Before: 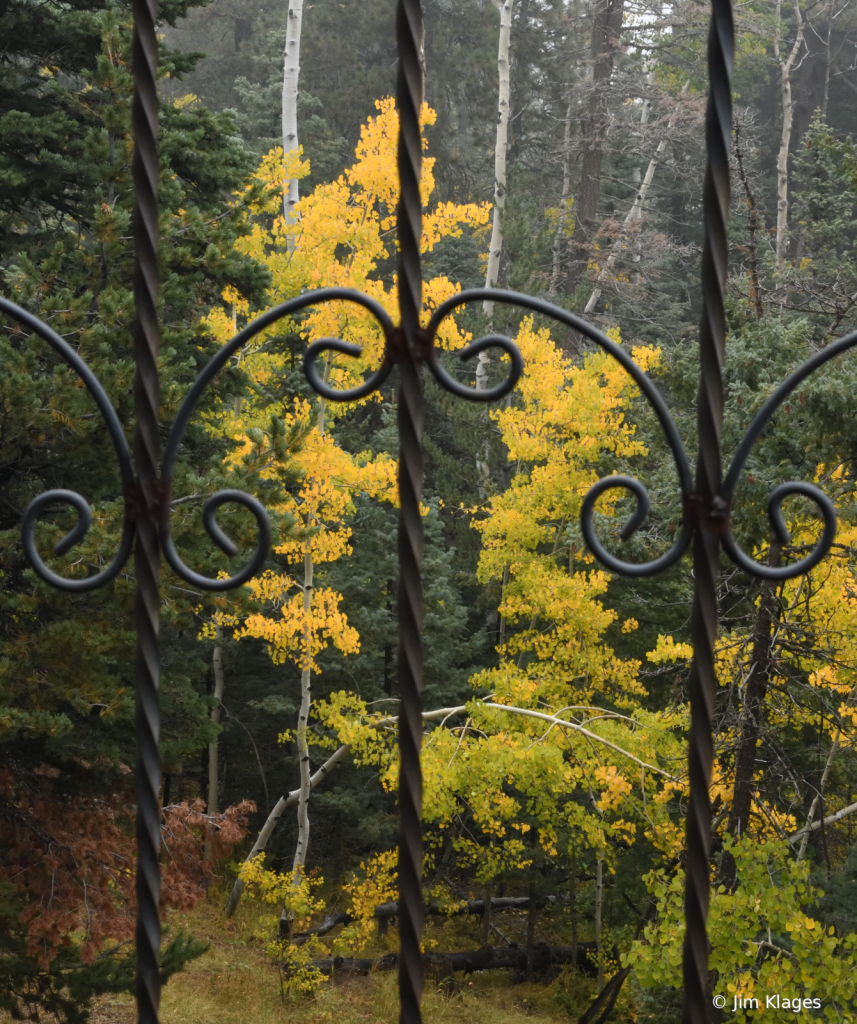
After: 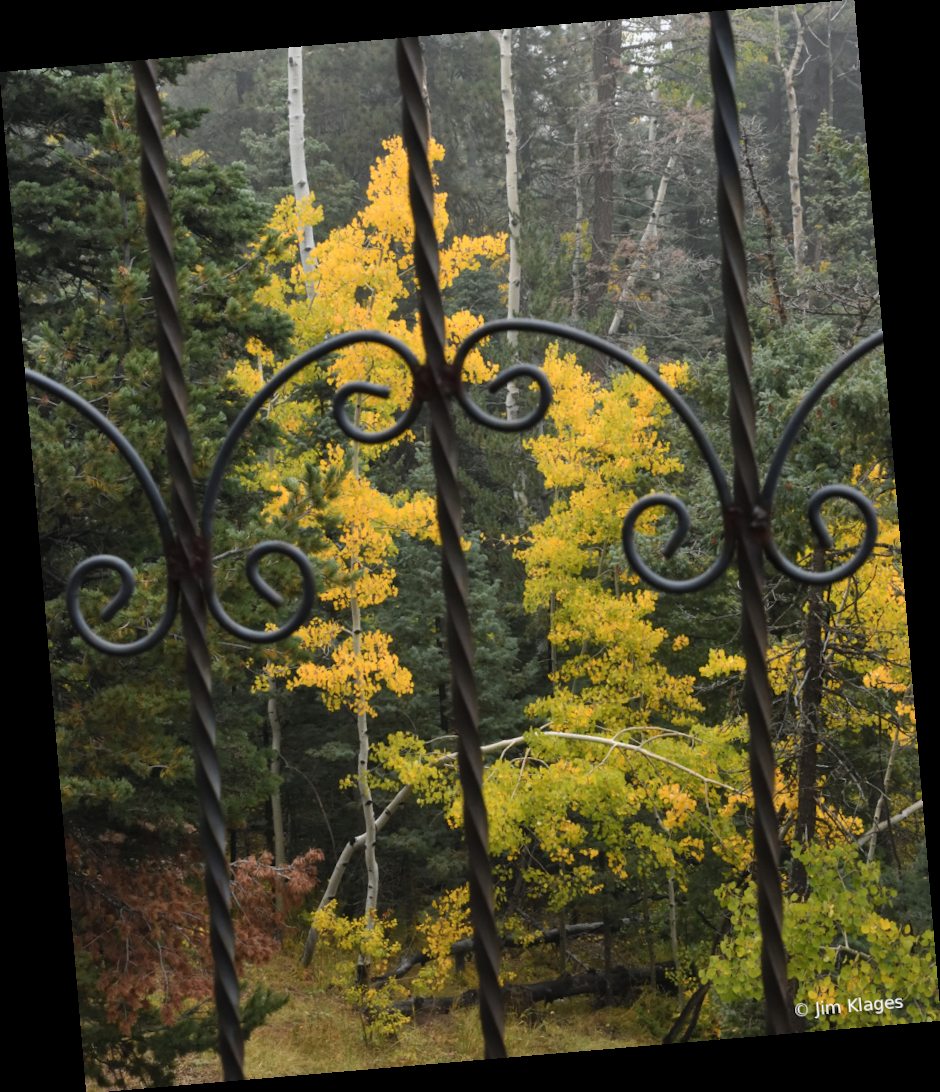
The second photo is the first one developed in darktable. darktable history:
shadows and highlights: shadows 24.5, highlights -78.15, soften with gaussian
rotate and perspective: rotation -4.86°, automatic cropping off
